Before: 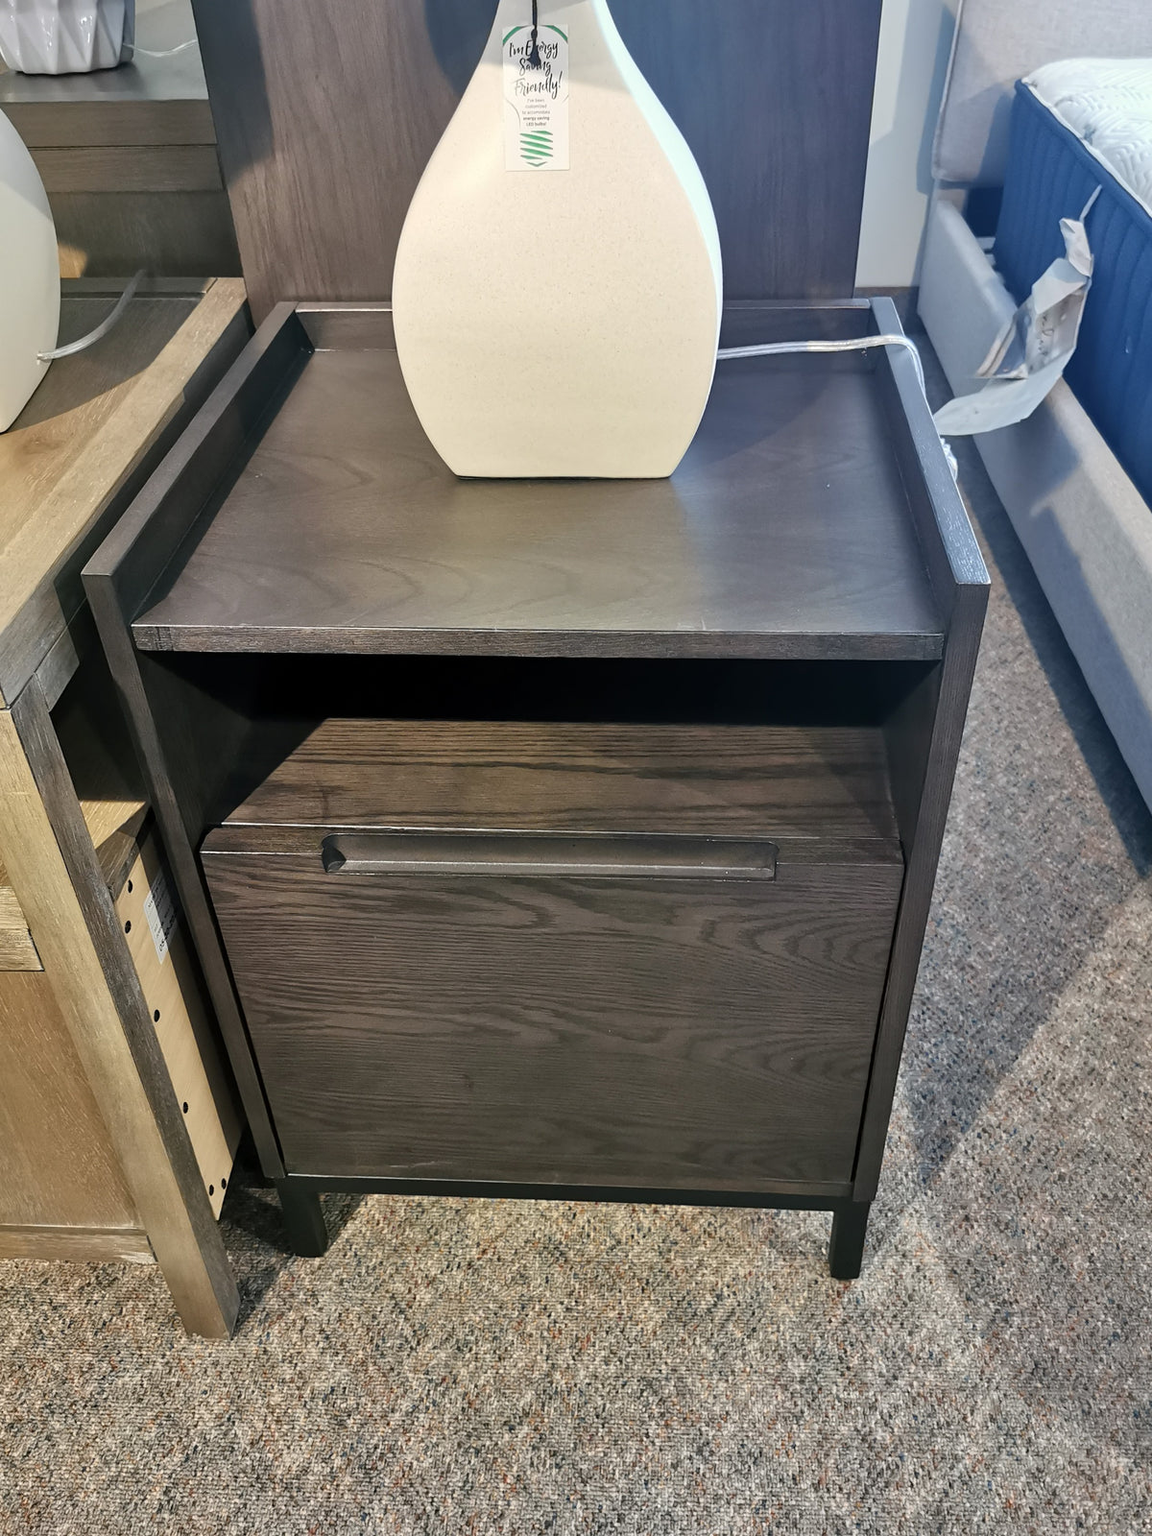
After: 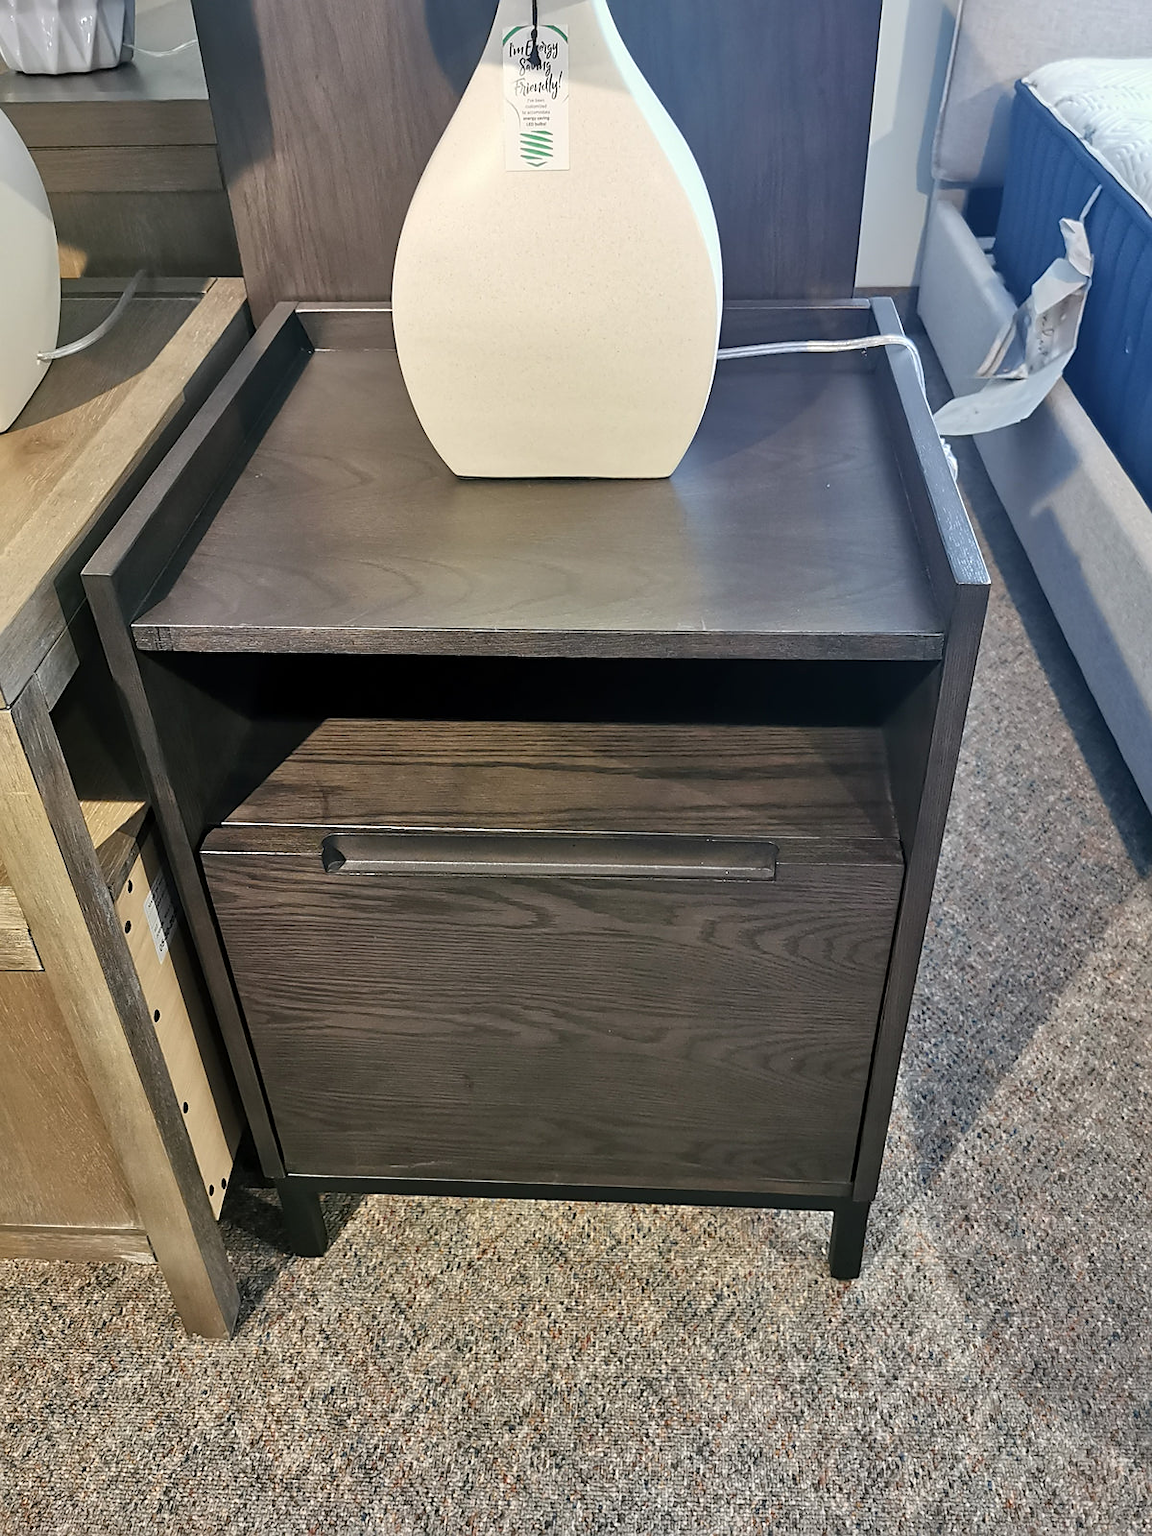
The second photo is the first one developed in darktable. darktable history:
sharpen: radius 1.889, amount 0.41, threshold 1.424
